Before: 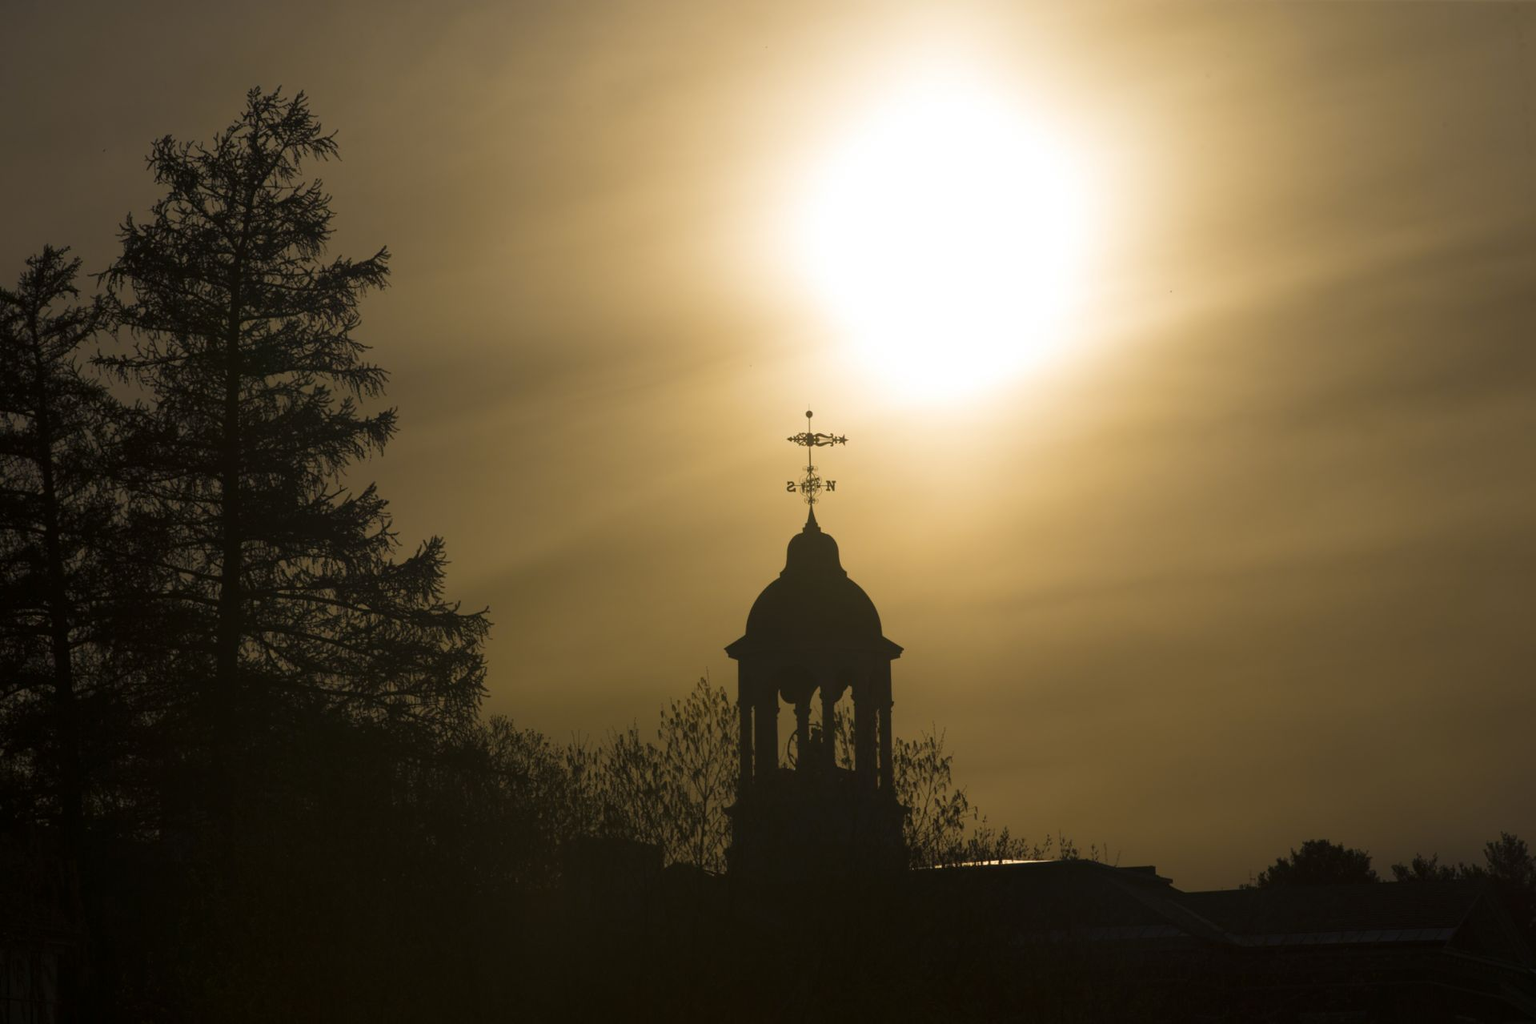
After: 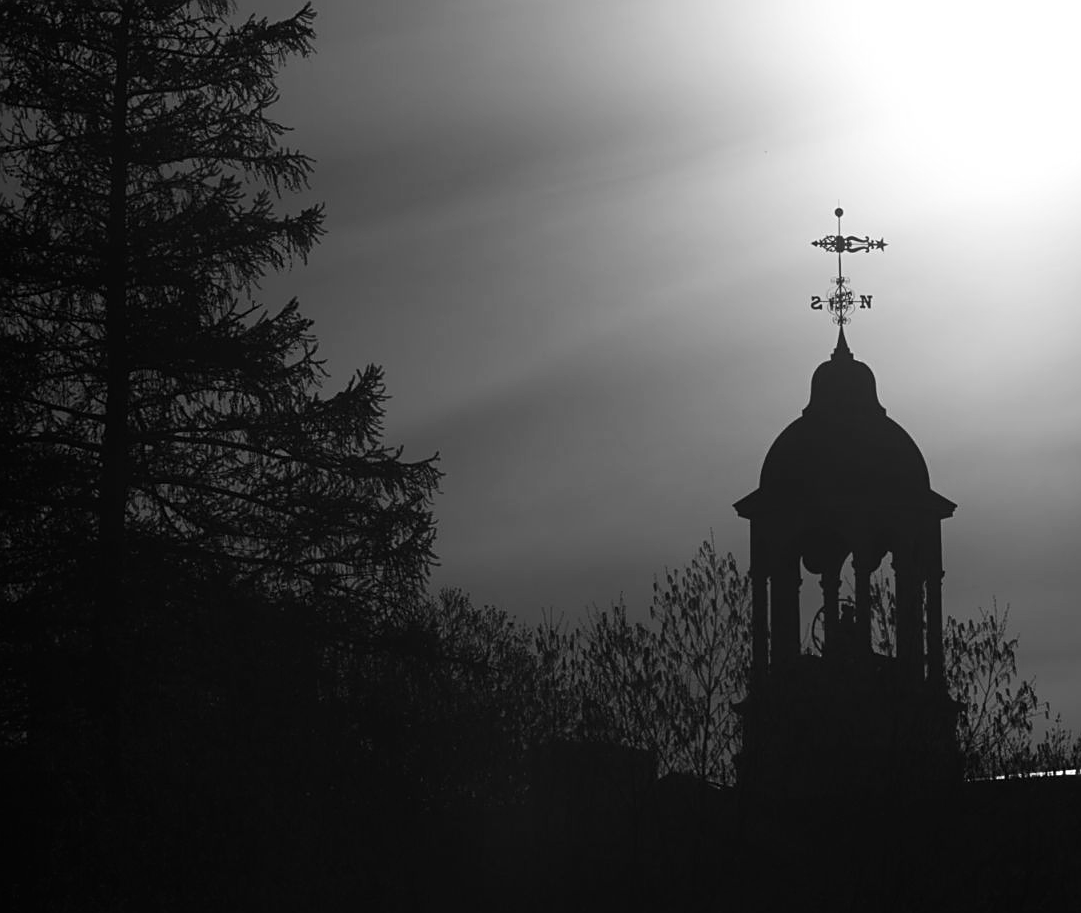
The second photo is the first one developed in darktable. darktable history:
crop: left 8.966%, top 23.852%, right 34.699%, bottom 4.703%
monochrome: on, module defaults
tone equalizer: on, module defaults
sharpen: on, module defaults
contrast brightness saturation: contrast 0.15, brightness -0.01, saturation 0.1
